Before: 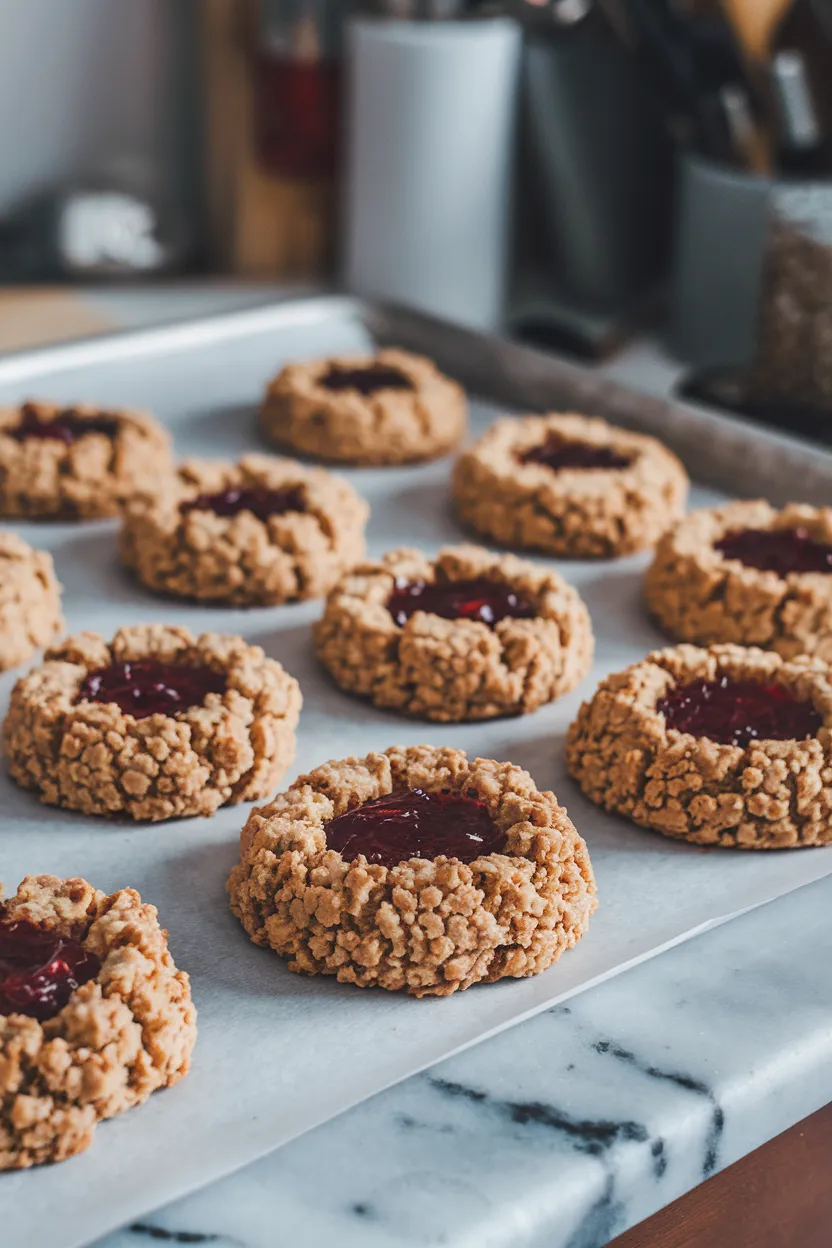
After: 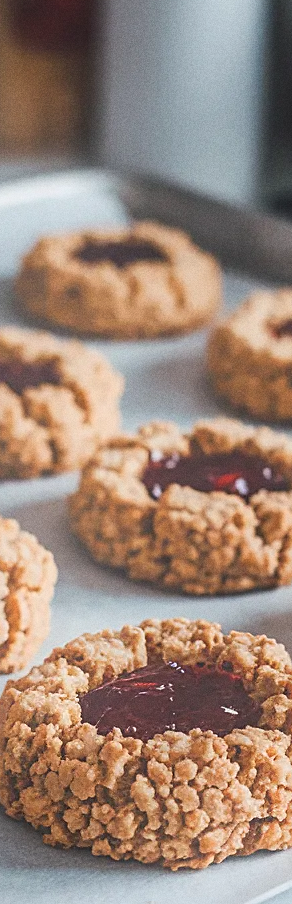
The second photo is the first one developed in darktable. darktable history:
crop and rotate: left 29.476%, top 10.214%, right 35.32%, bottom 17.333%
bloom: on, module defaults
white balance: emerald 1
grain: coarseness 0.09 ISO
sharpen: on, module defaults
